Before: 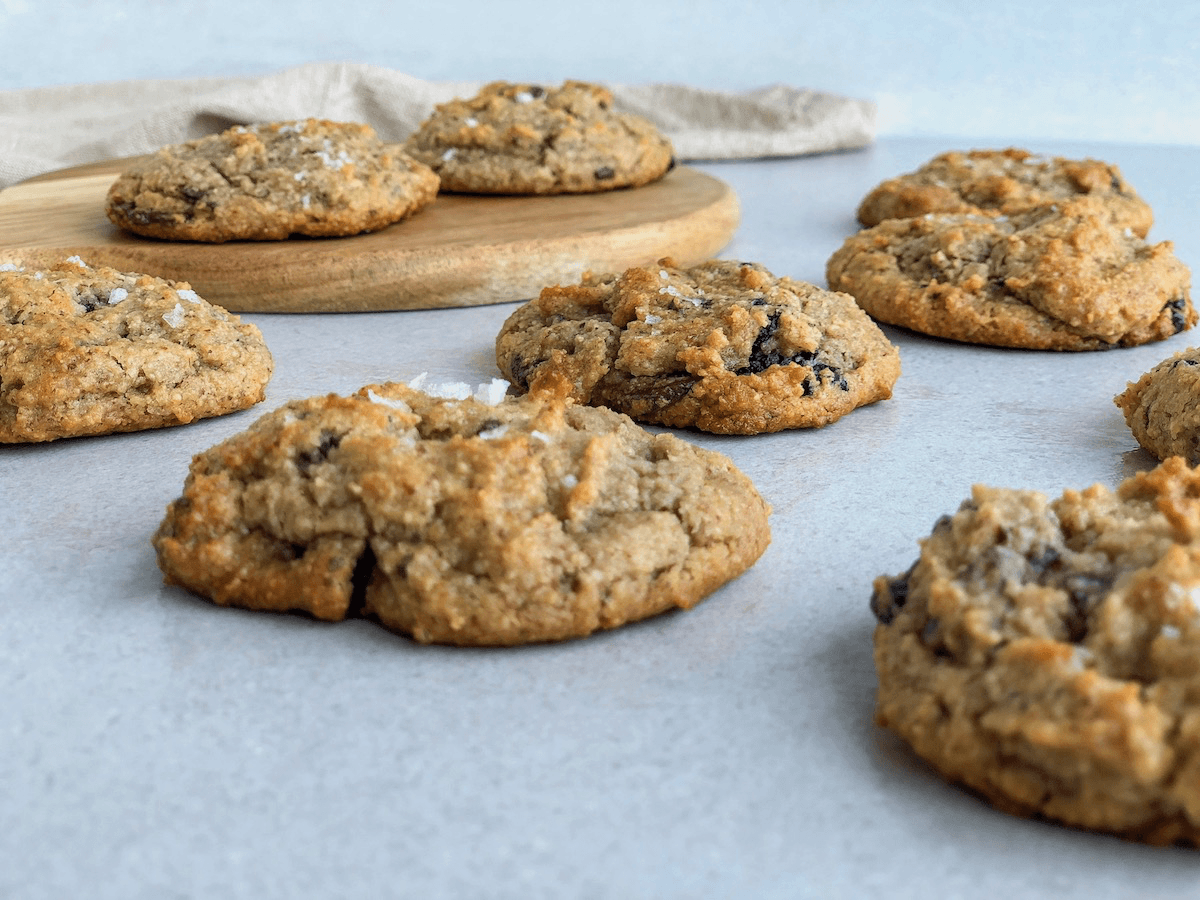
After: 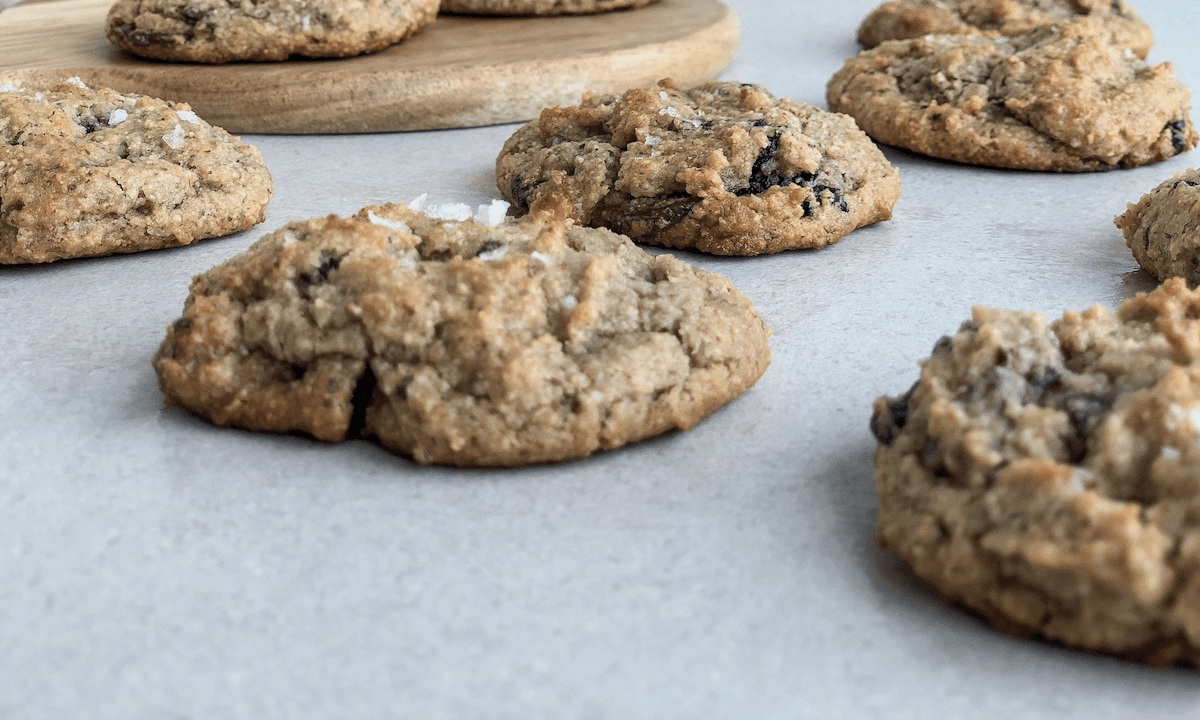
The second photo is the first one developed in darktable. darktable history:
contrast brightness saturation: contrast 0.1, saturation -0.36
crop and rotate: top 19.998%
